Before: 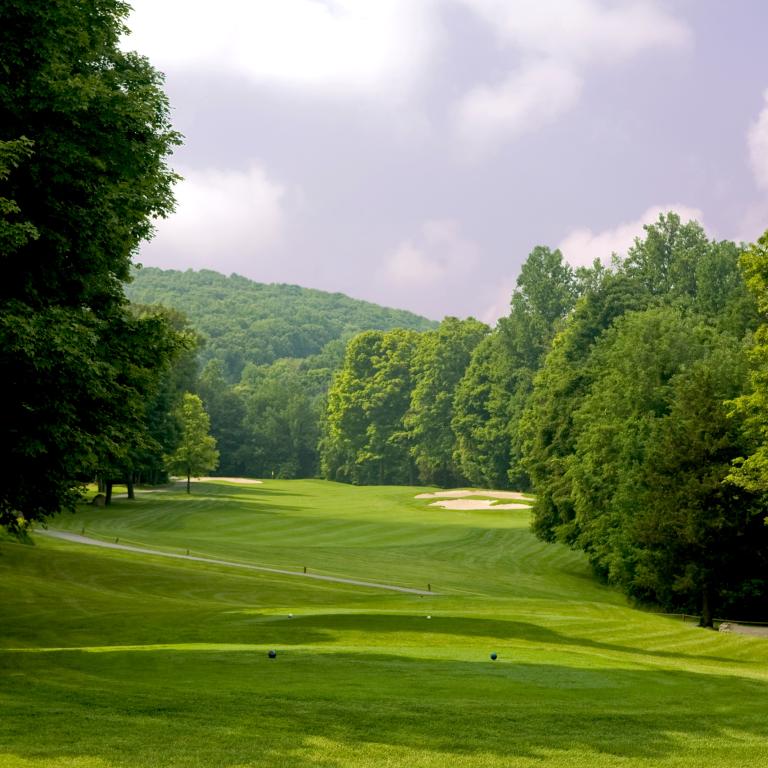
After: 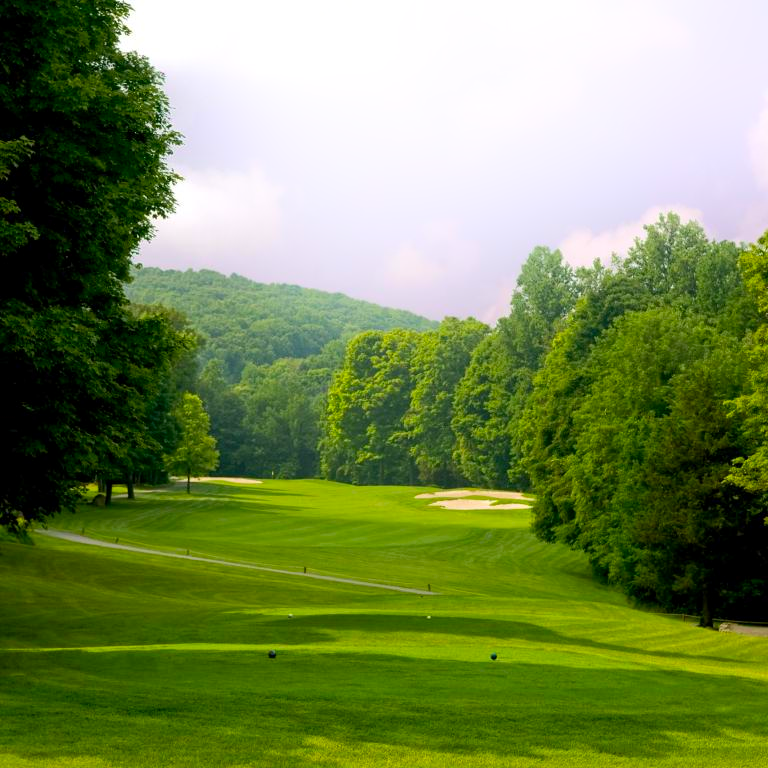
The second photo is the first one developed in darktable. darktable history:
exposure: black level correction 0.001, compensate highlight preservation false
shadows and highlights: shadows -21.3, highlights 100, soften with gaussian
color correction: saturation 1.32
